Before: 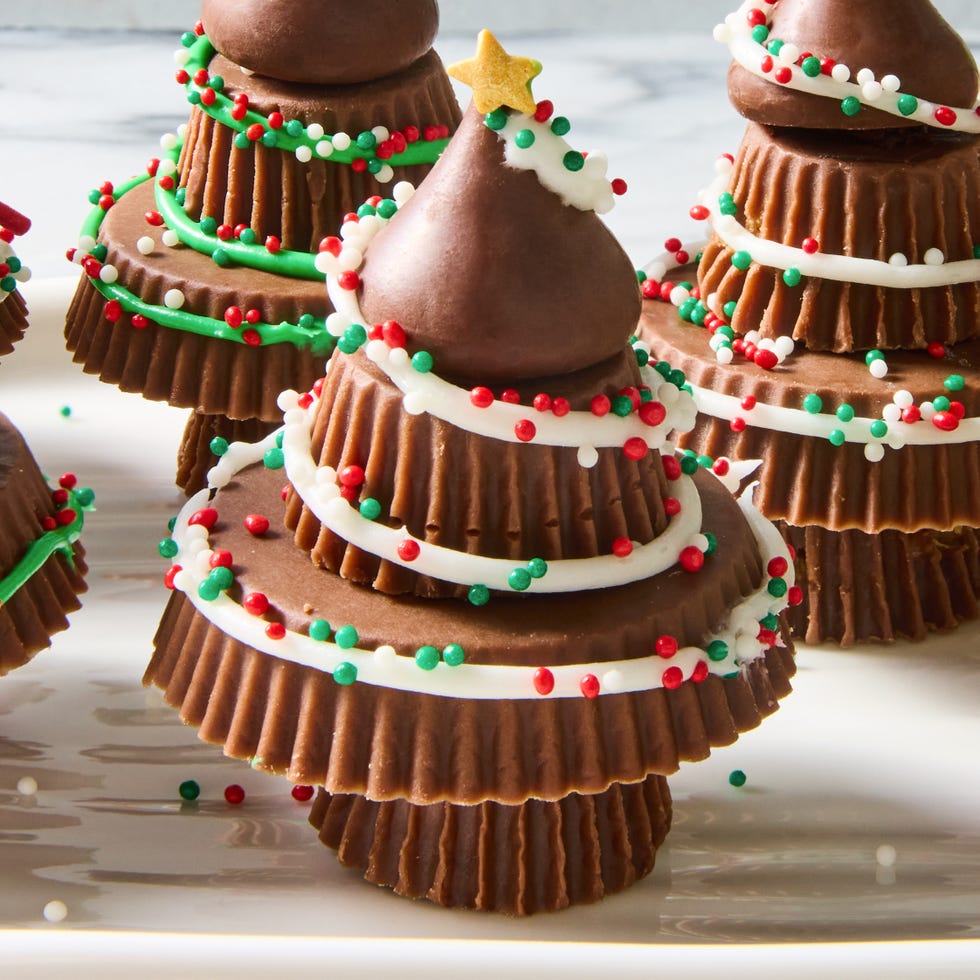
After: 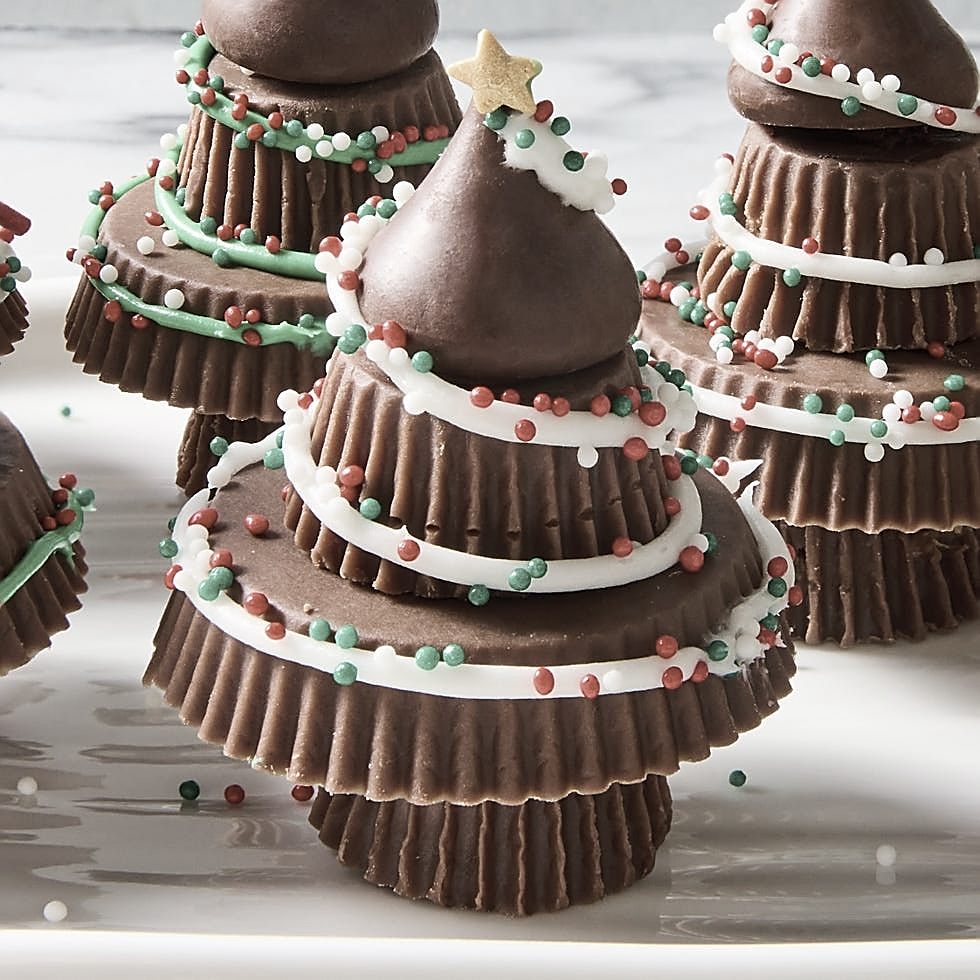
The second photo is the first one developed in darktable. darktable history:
sharpen: radius 1.398, amount 1.26, threshold 0.609
color zones: curves: ch1 [(0, 0.292) (0.001, 0.292) (0.2, 0.264) (0.4, 0.248) (0.6, 0.248) (0.8, 0.264) (0.999, 0.292) (1, 0.292)], mix 29.74%
